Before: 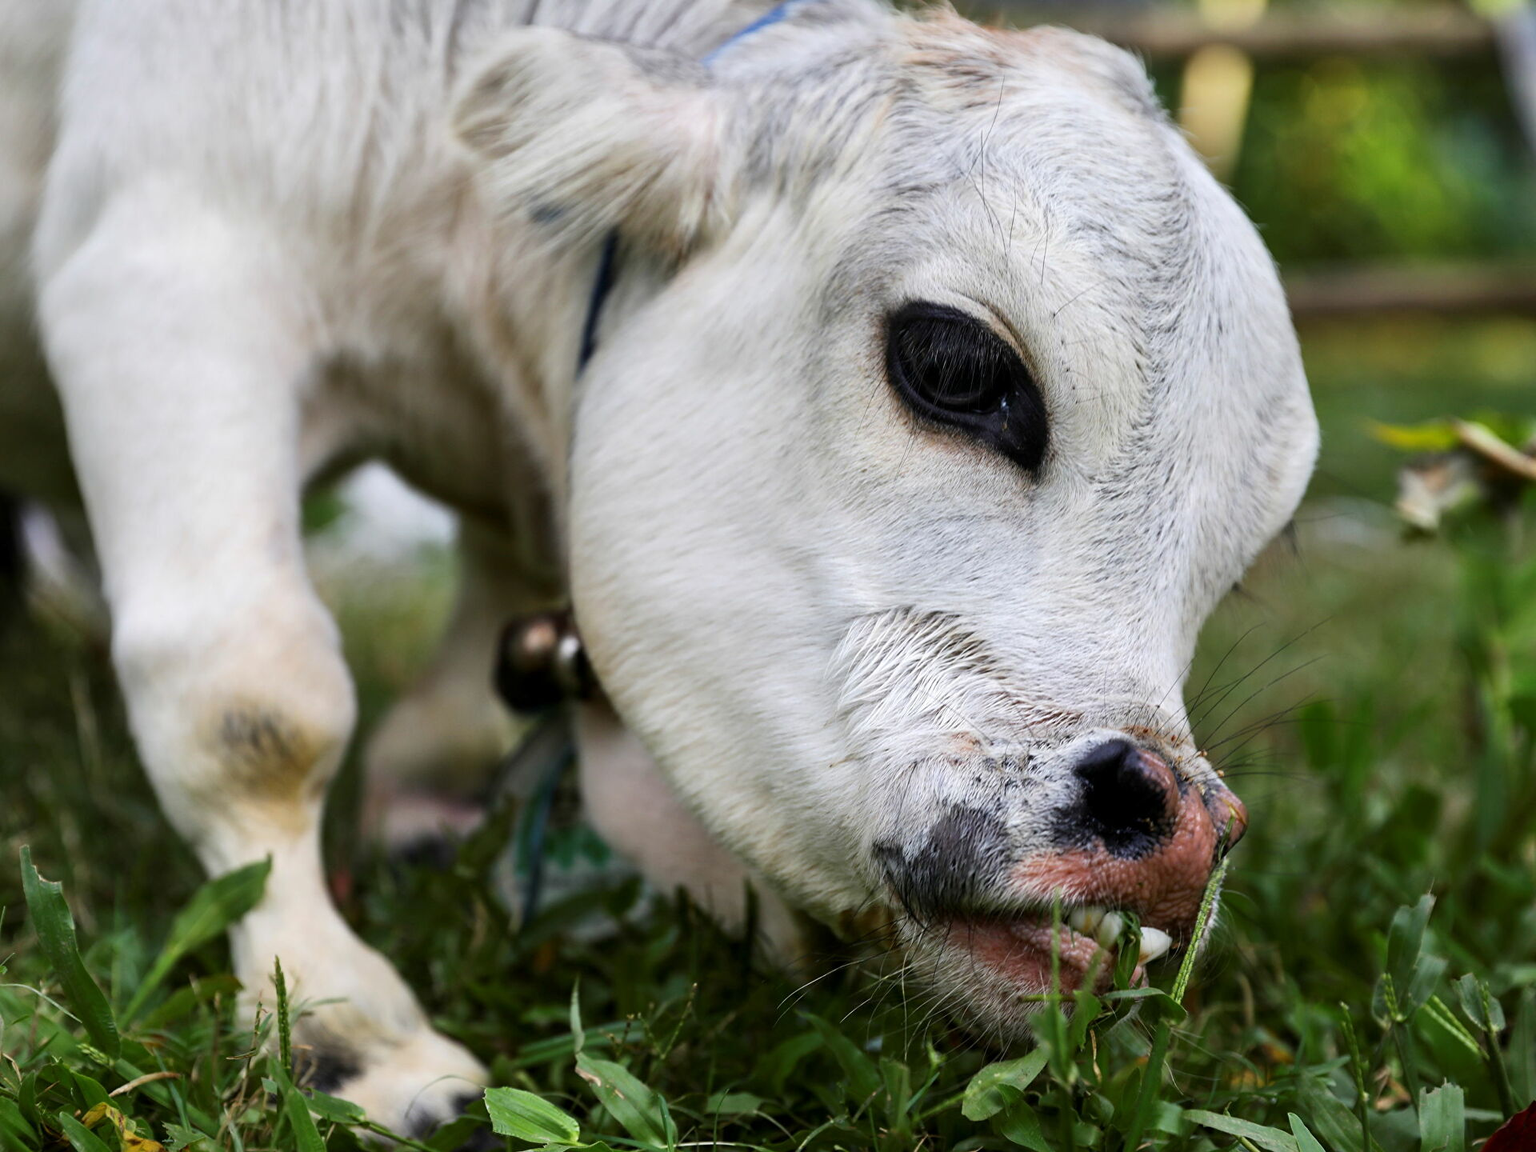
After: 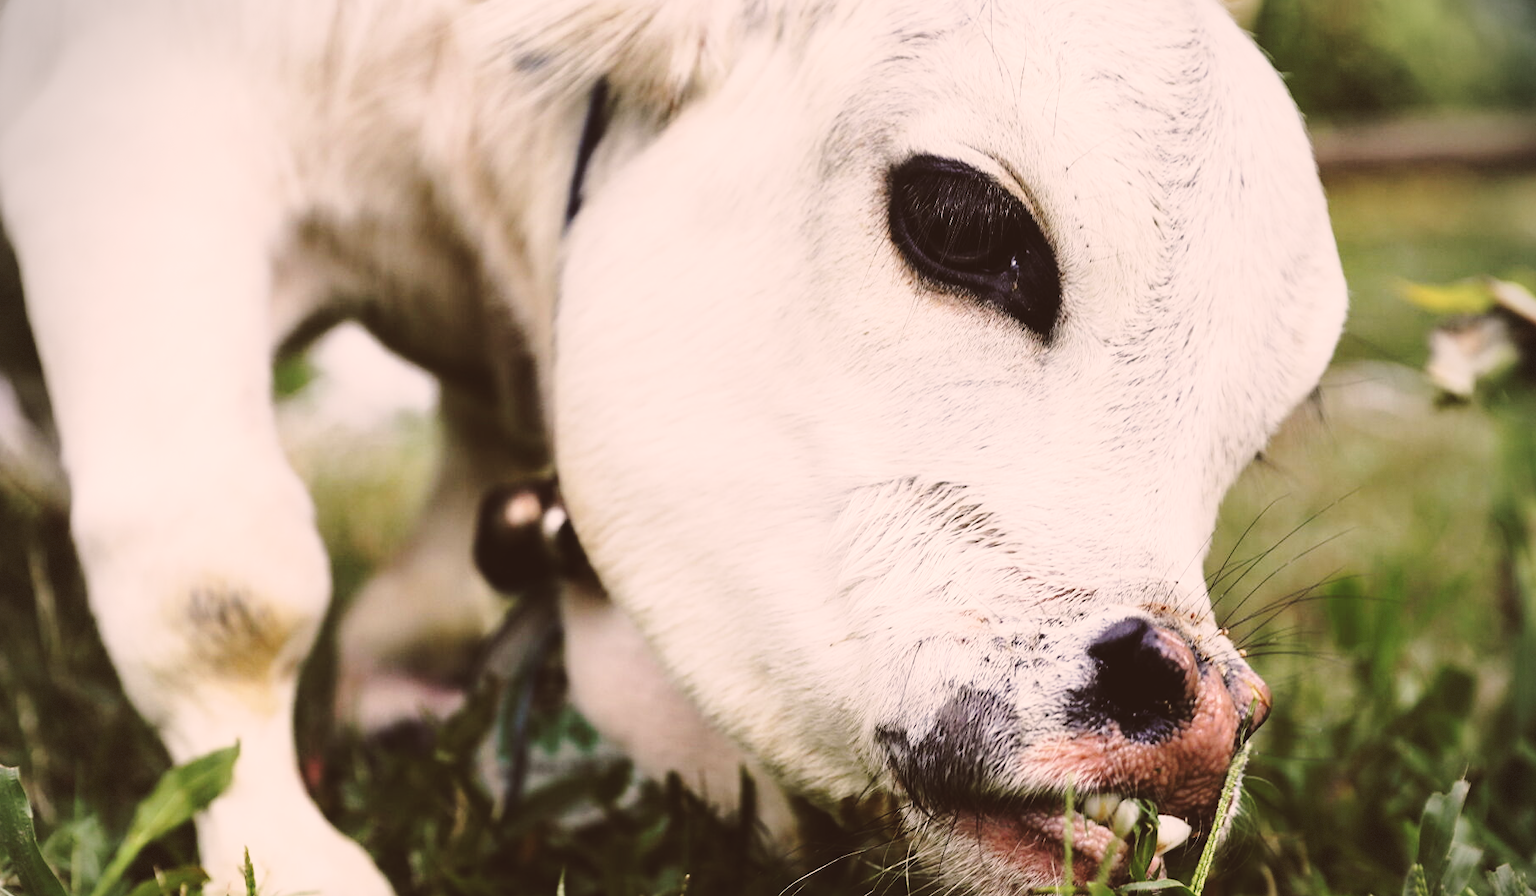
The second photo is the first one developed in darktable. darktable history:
crop and rotate: left 2.904%, top 13.497%, right 2.367%, bottom 12.804%
contrast brightness saturation: contrast -0.146, brightness 0.054, saturation -0.131
color correction: highlights a* 10.21, highlights b* 9.77, shadows a* 9.18, shadows b* 8.64, saturation 0.784
tone equalizer: -8 EV -0.784 EV, -7 EV -0.671 EV, -6 EV -0.619 EV, -5 EV -0.412 EV, -3 EV 0.375 EV, -2 EV 0.6 EV, -1 EV 0.684 EV, +0 EV 0.757 EV
exposure: exposure -0.289 EV, compensate highlight preservation false
base curve: curves: ch0 [(0, 0) (0.028, 0.03) (0.121, 0.232) (0.46, 0.748) (0.859, 0.968) (1, 1)], preserve colors none
levels: levels [0, 0.492, 0.984]
vignetting: fall-off radius 61.12%, center (-0.029, 0.232), dithering 8-bit output
